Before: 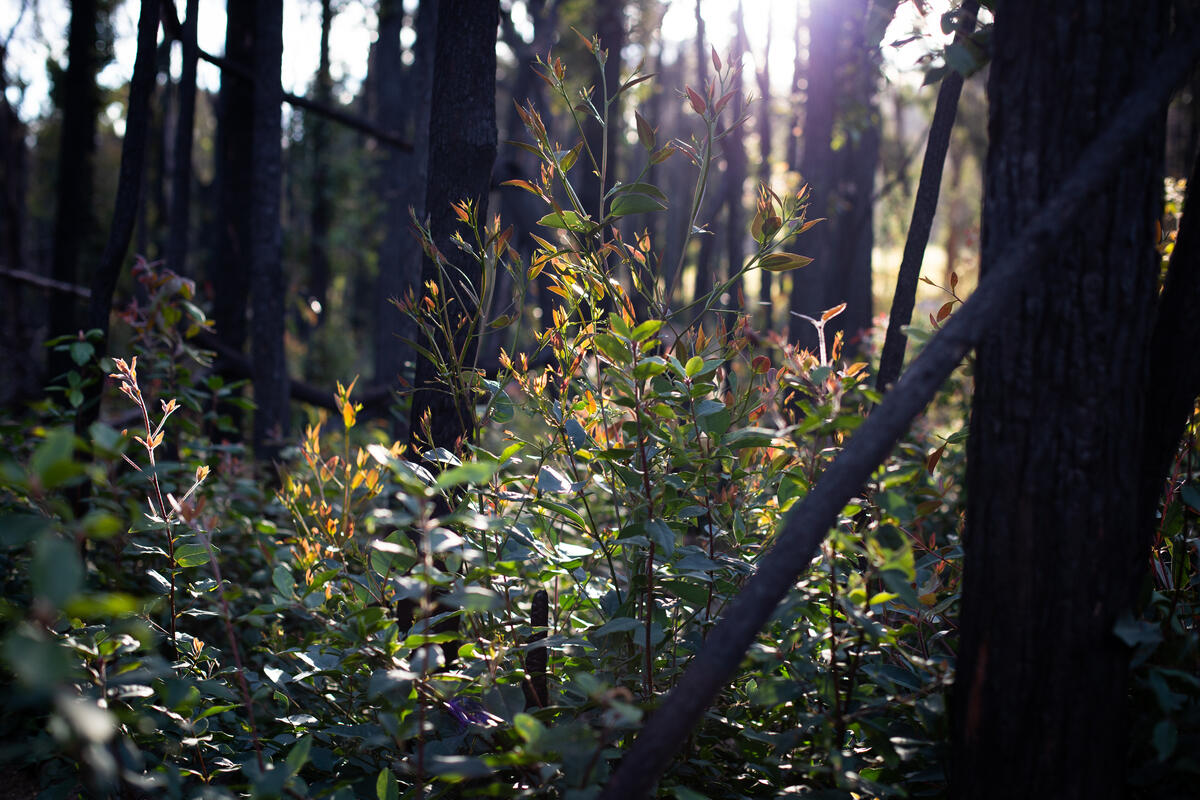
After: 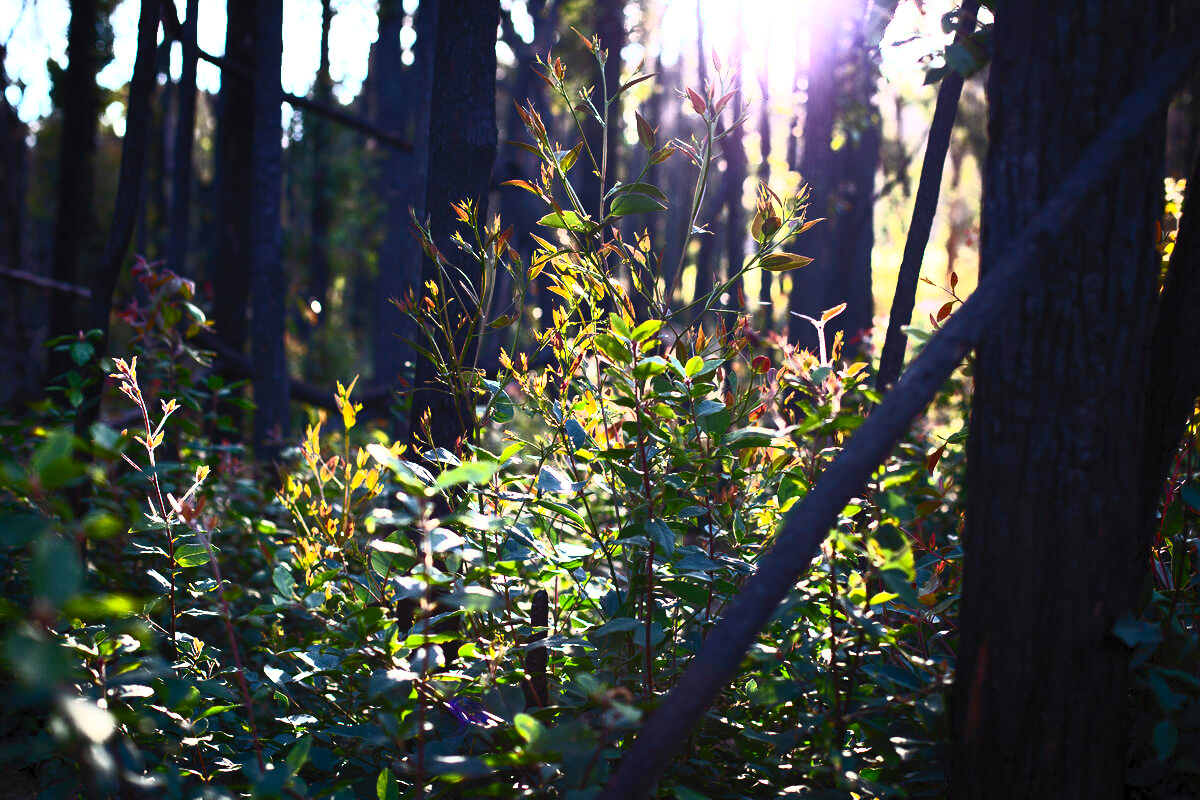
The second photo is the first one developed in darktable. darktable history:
contrast brightness saturation: contrast 0.811, brightness 0.581, saturation 0.579
